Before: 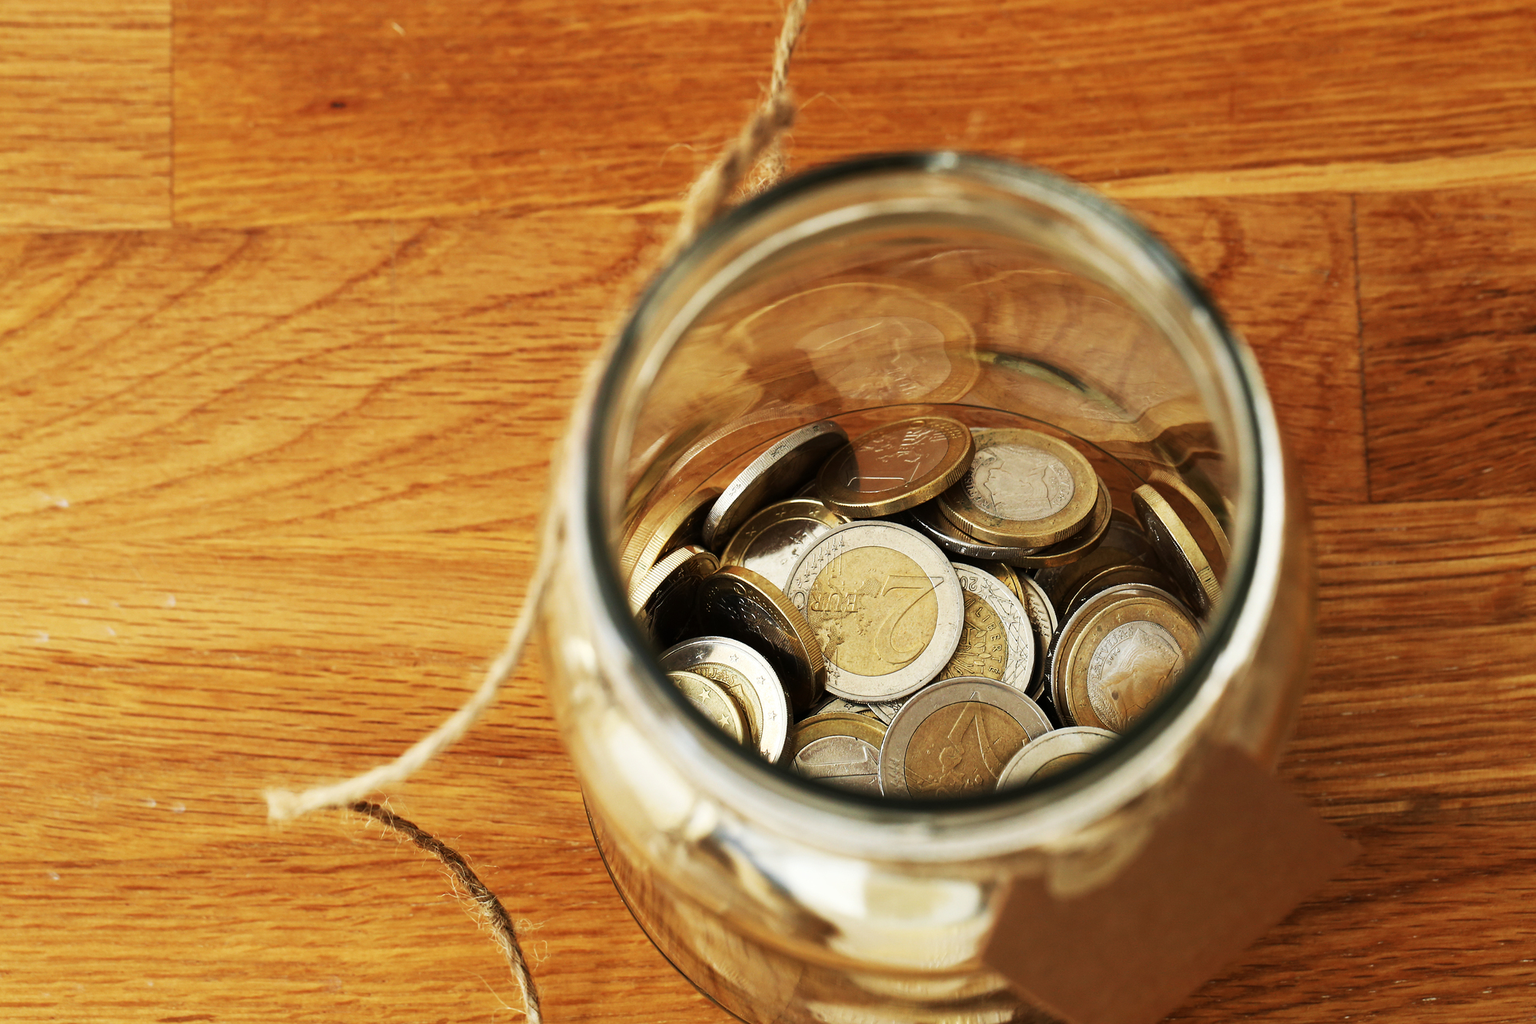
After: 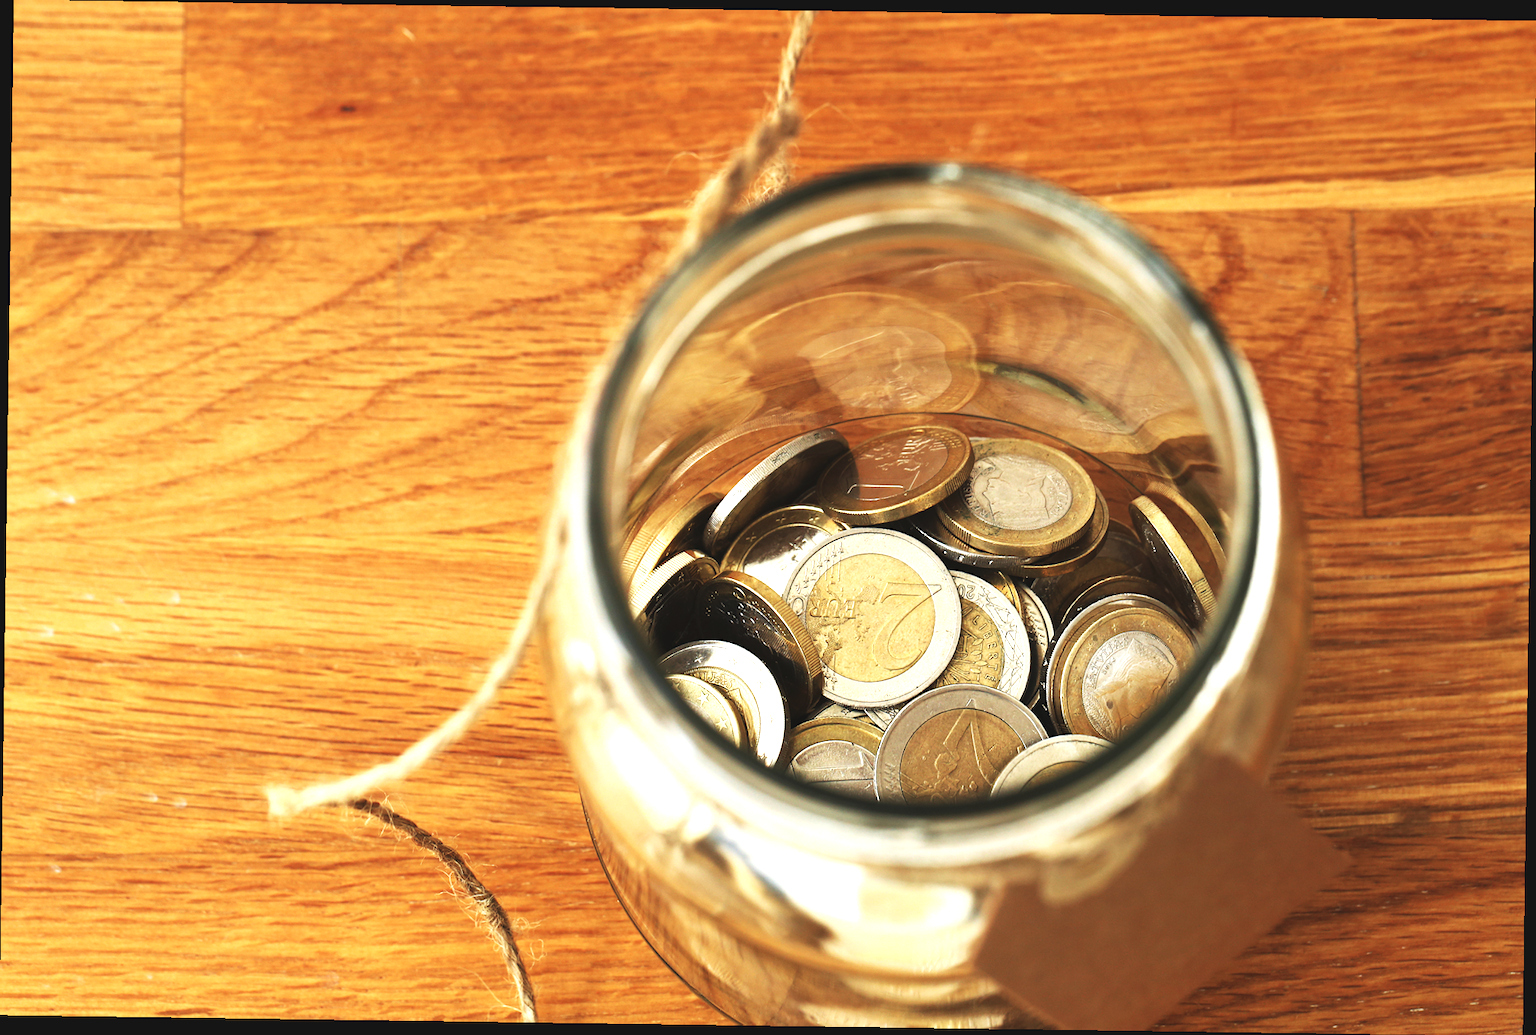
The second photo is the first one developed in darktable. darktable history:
exposure: black level correction -0.005, exposure 0.622 EV, compensate highlight preservation false
rotate and perspective: rotation 0.8°, automatic cropping off
